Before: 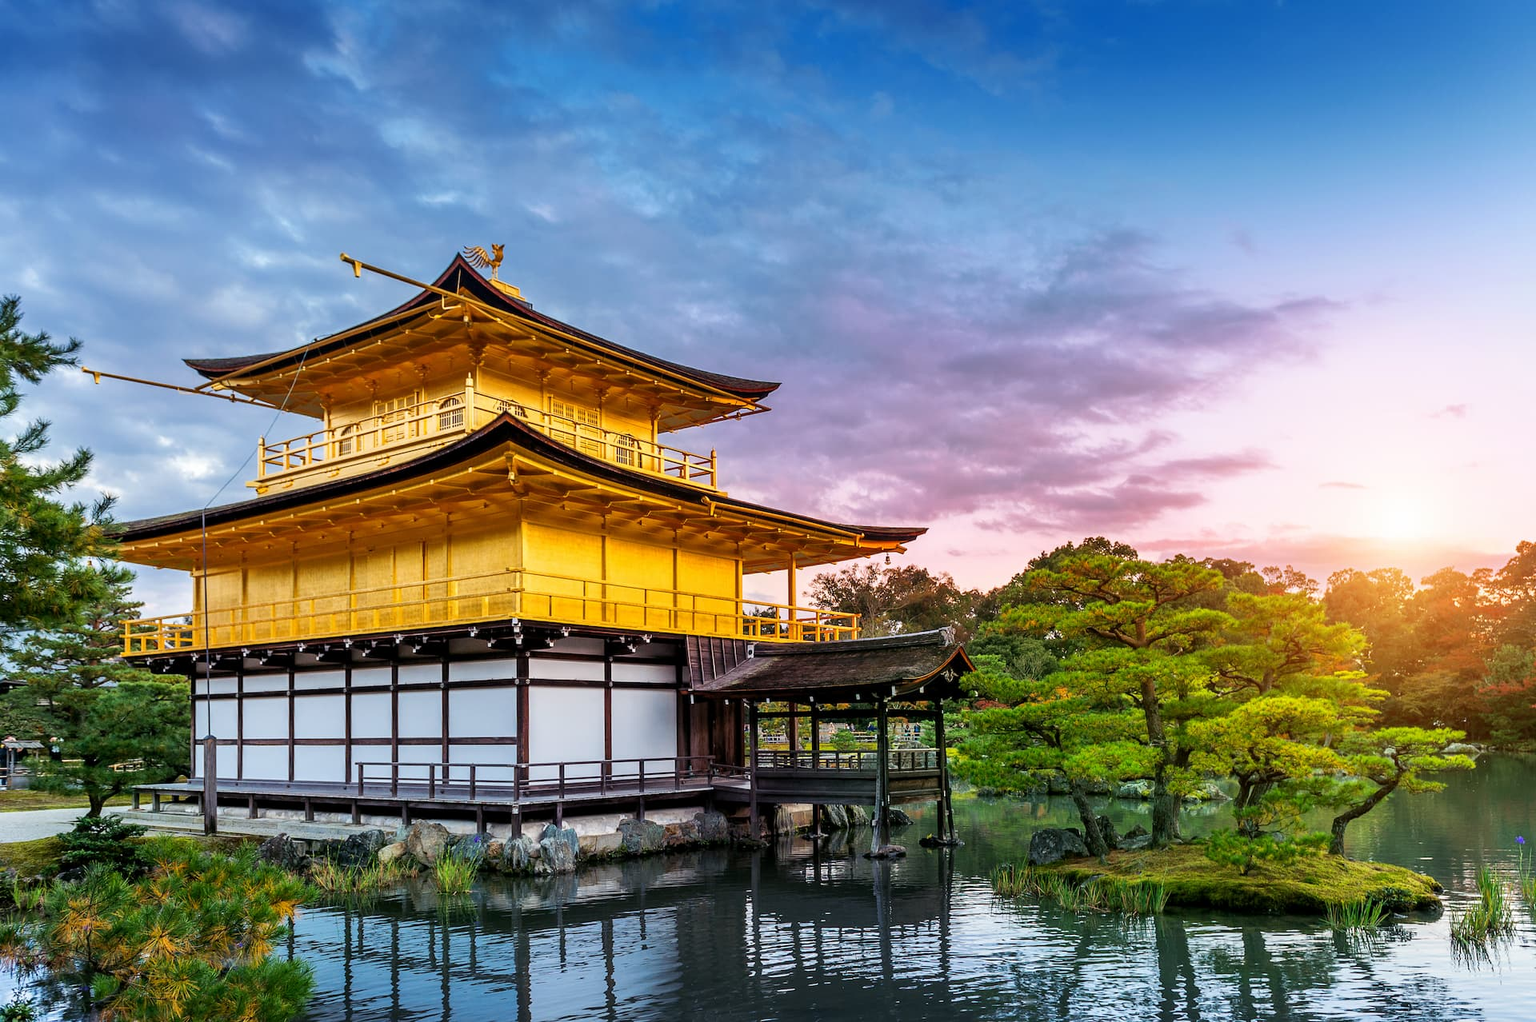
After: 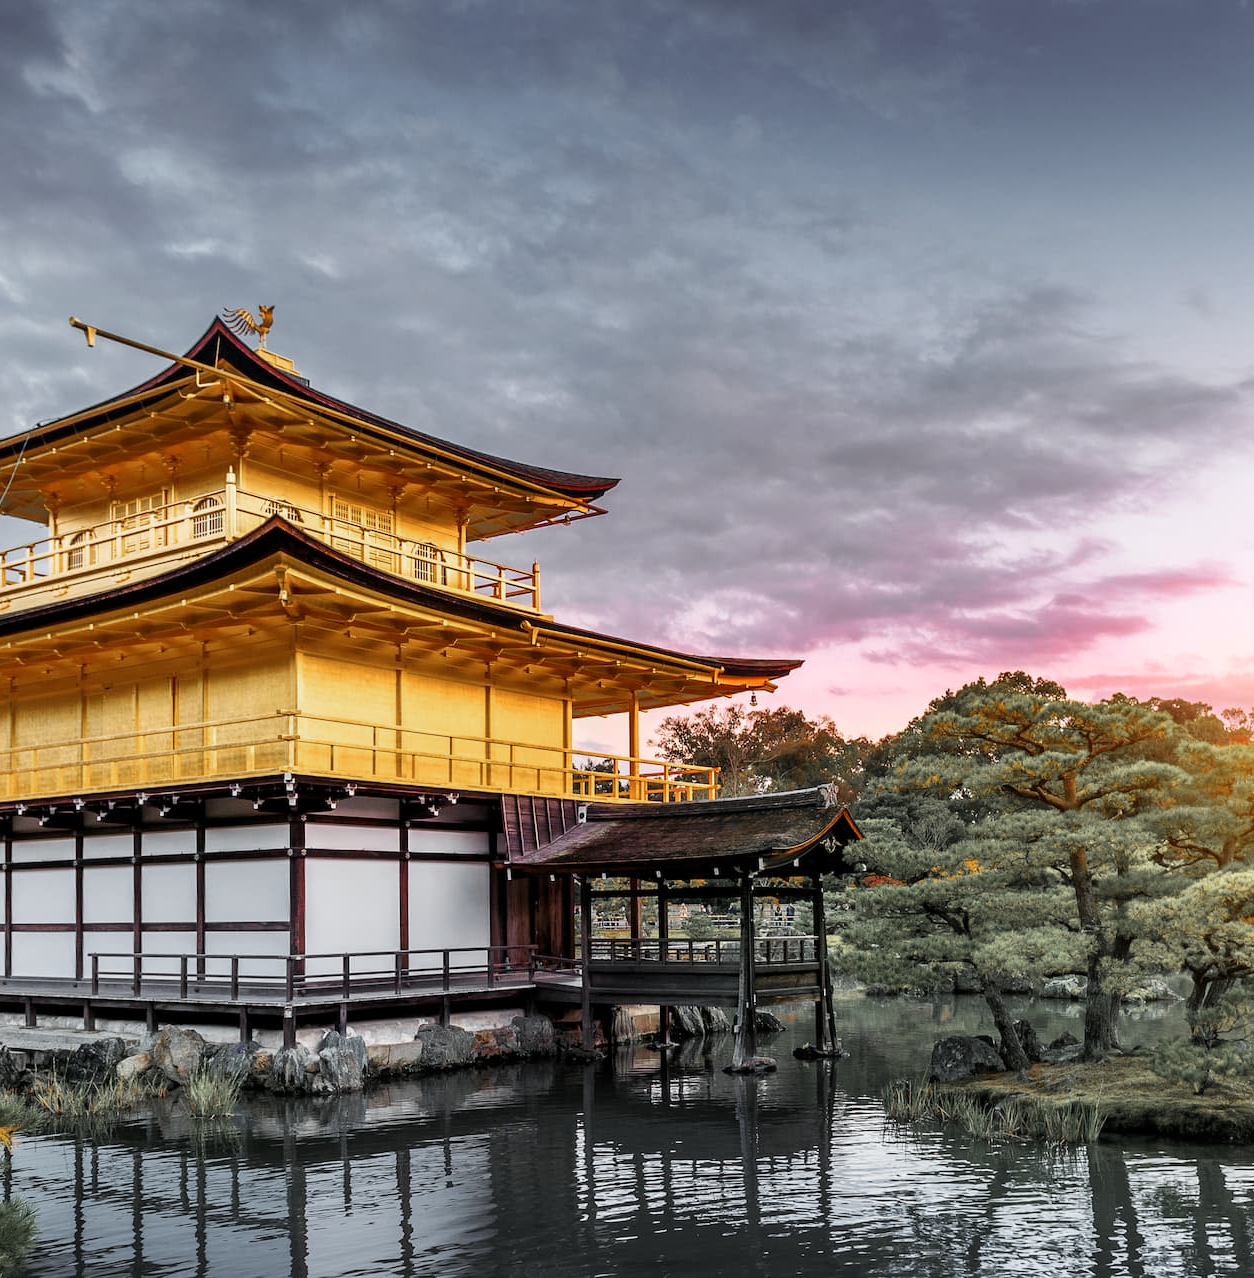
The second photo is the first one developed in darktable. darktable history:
crop and rotate: left 18.569%, right 16.112%
color zones: curves: ch1 [(0, 0.638) (0.193, 0.442) (0.286, 0.15) (0.429, 0.14) (0.571, 0.142) (0.714, 0.154) (0.857, 0.175) (1, 0.638)]
